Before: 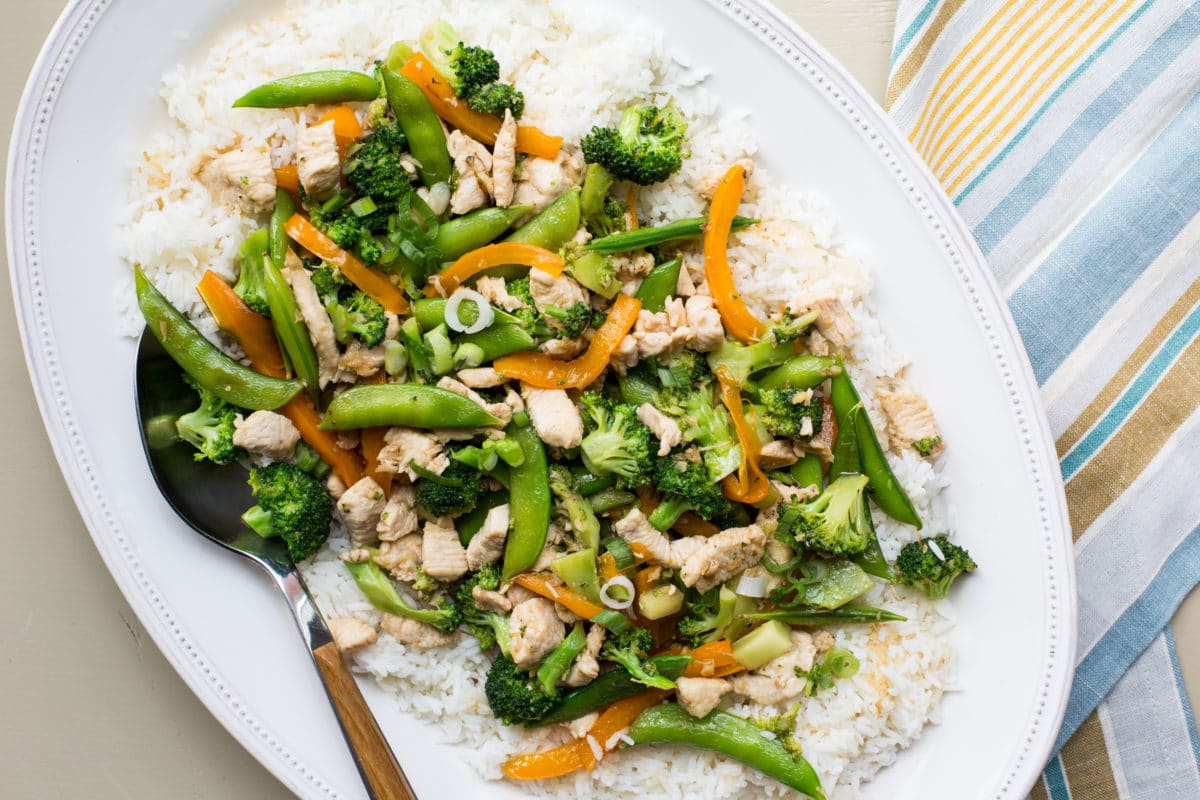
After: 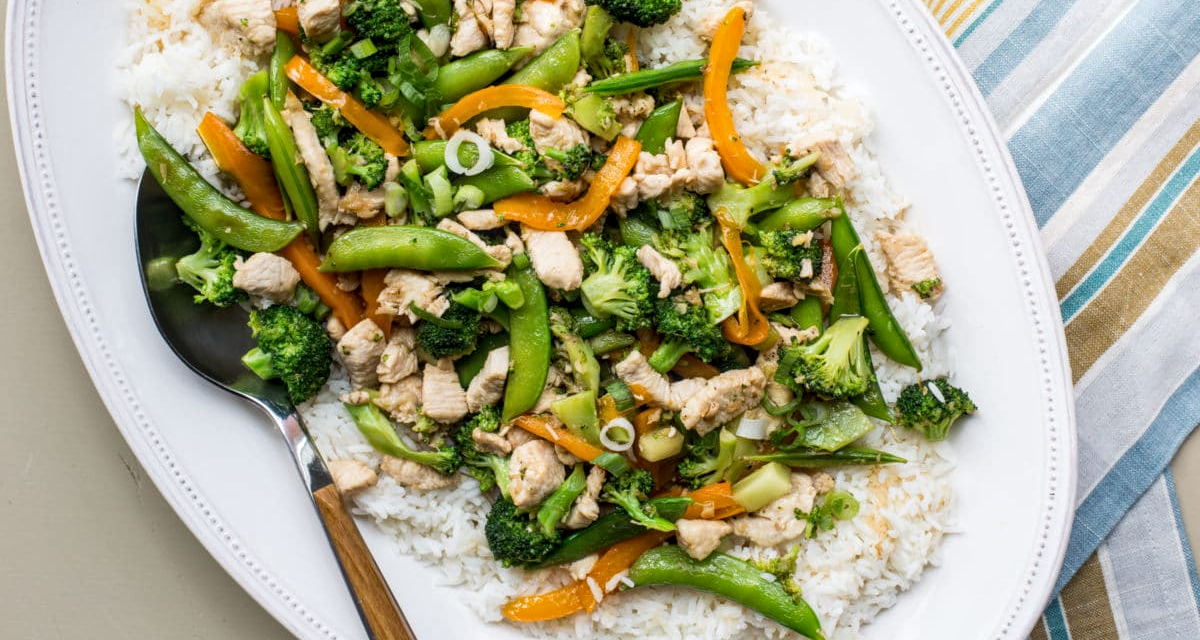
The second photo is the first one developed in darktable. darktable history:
crop and rotate: top 19.954%
local contrast: on, module defaults
